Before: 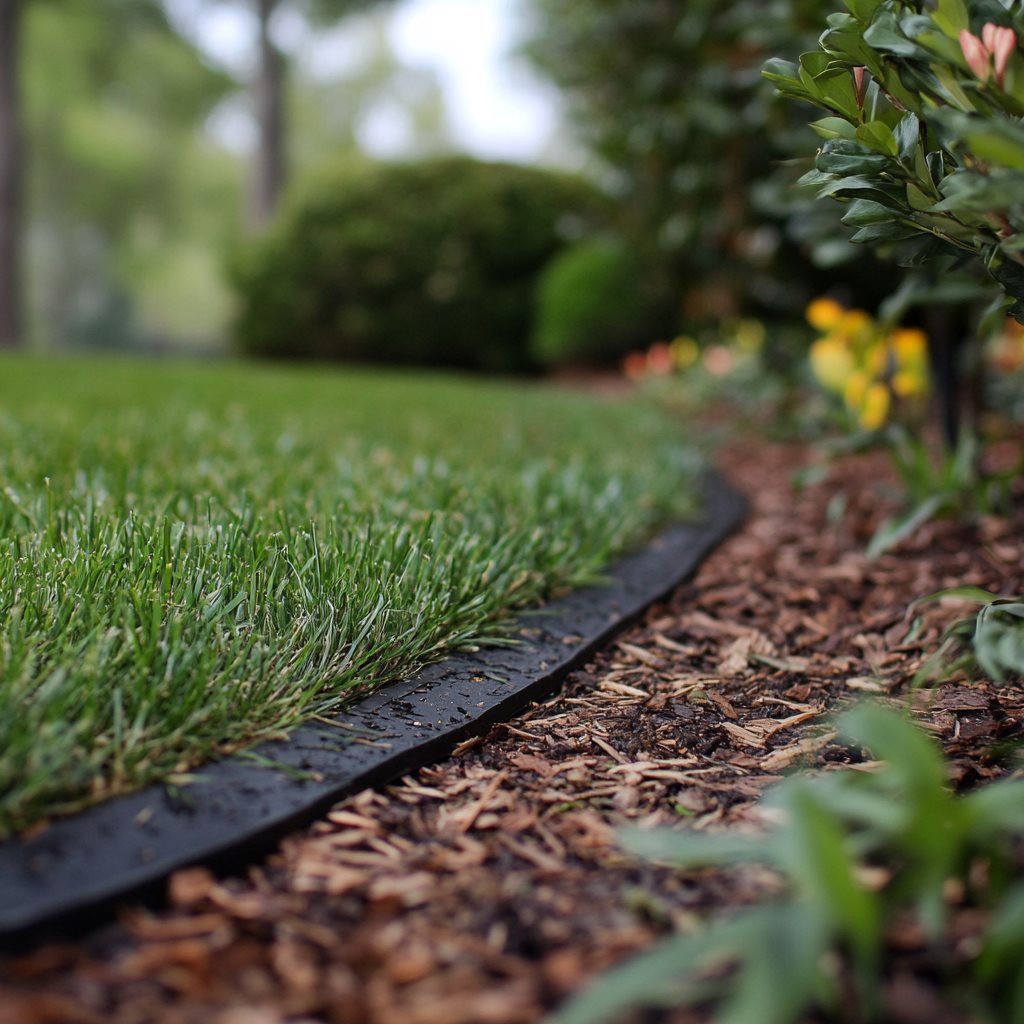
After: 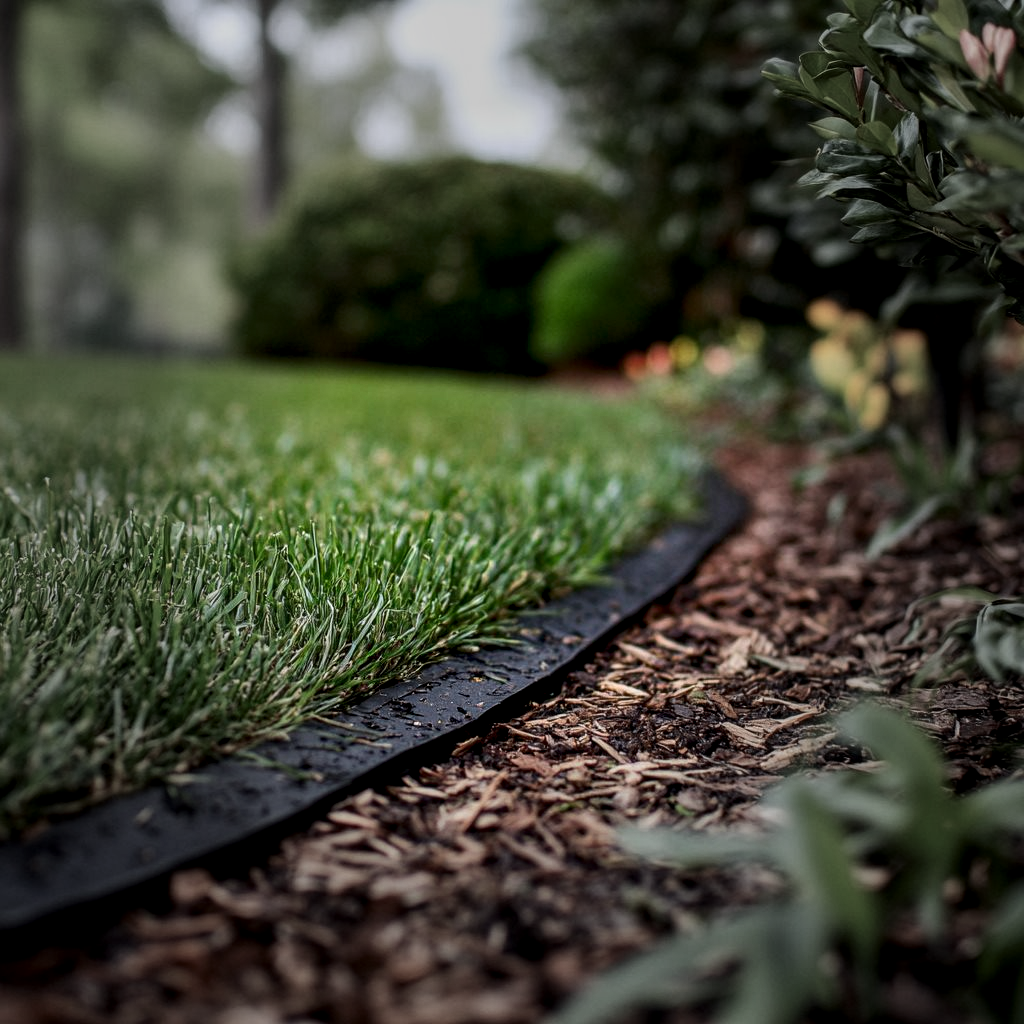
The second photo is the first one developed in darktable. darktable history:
local contrast: highlights 59%, detail 145%
contrast brightness saturation: contrast 0.15, brightness -0.01, saturation 0.1
vignetting: fall-off start 40%, fall-off radius 40%
